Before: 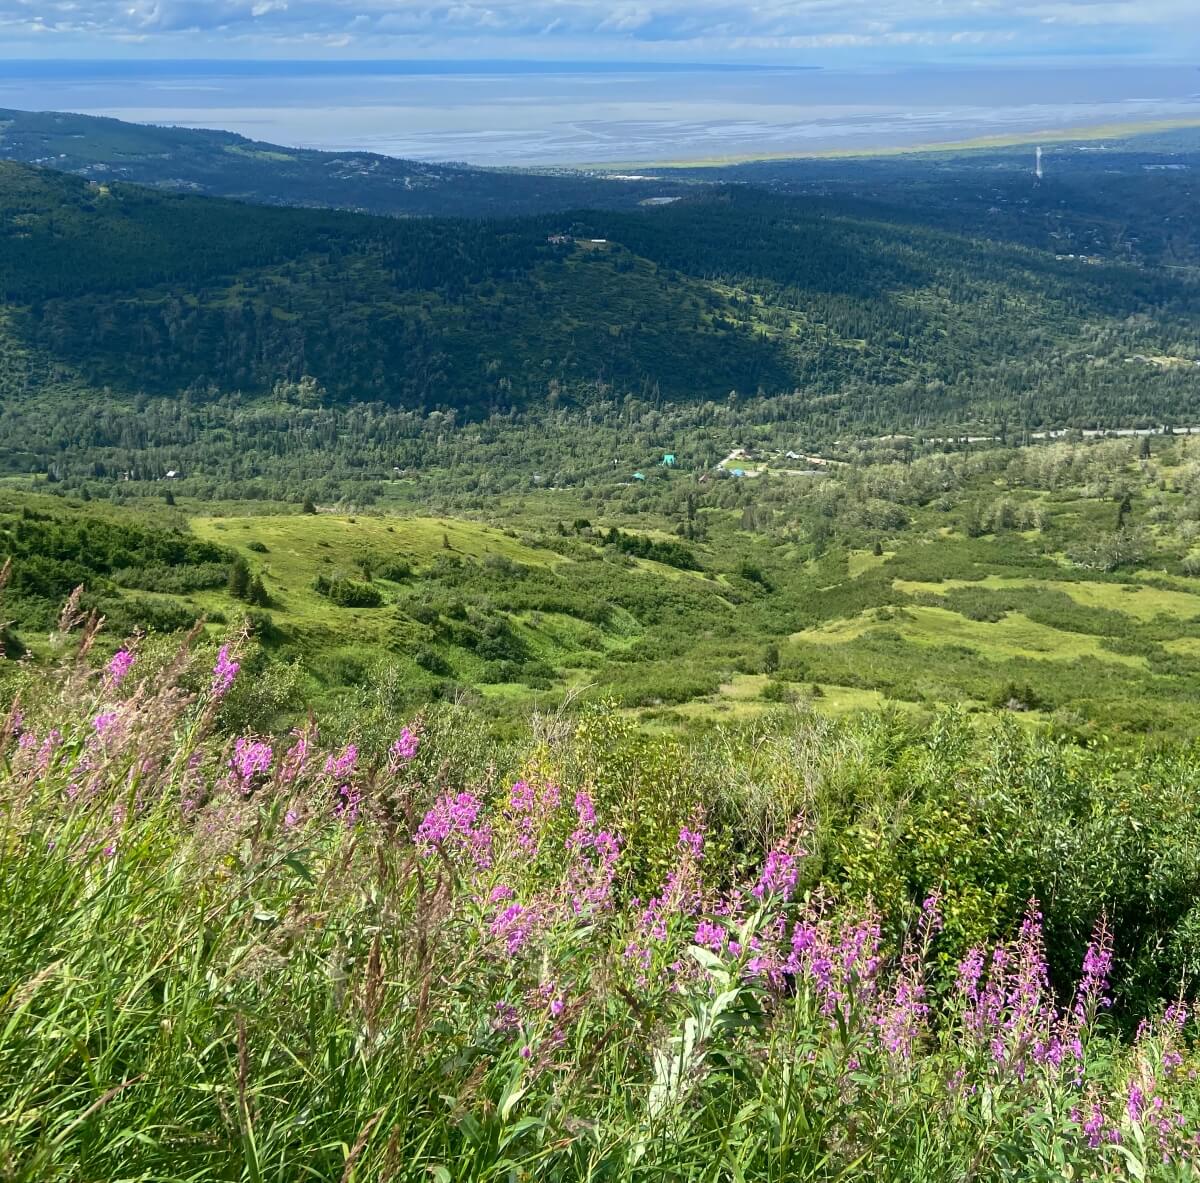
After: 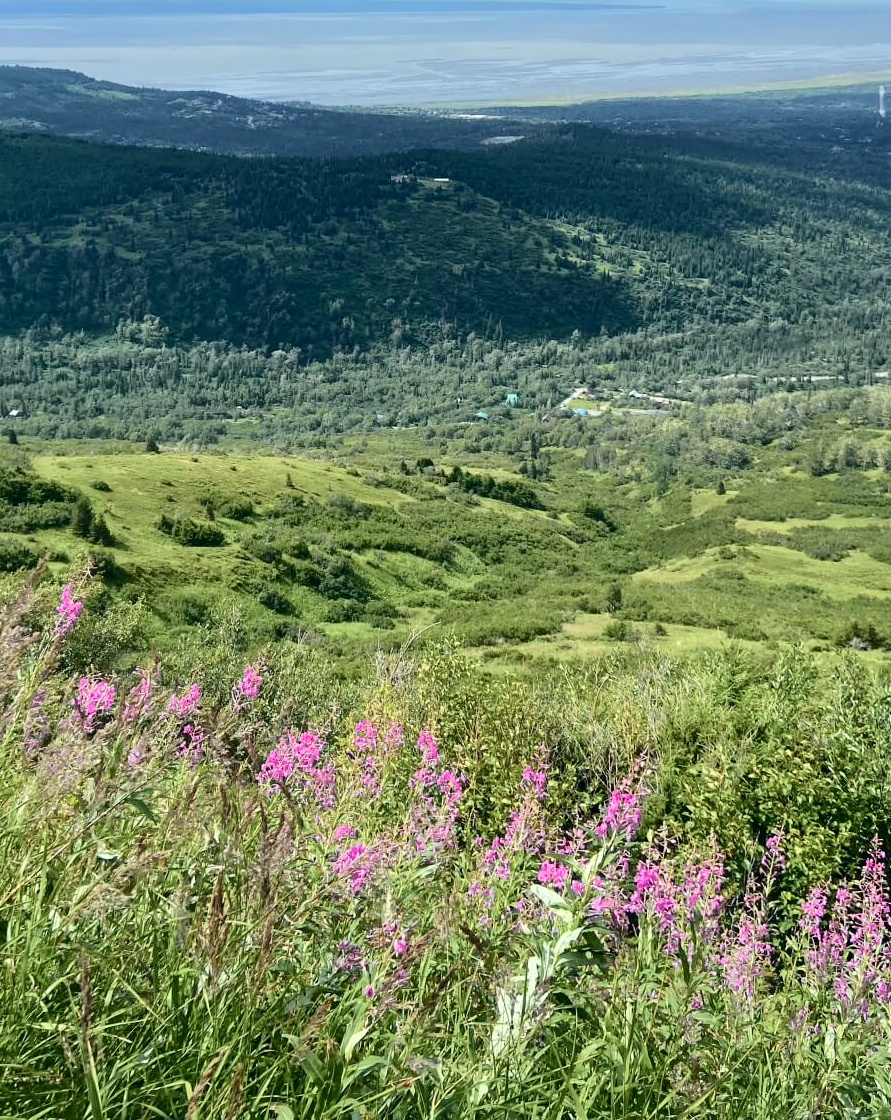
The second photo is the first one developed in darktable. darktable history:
tone curve: curves: ch0 [(0, 0) (0.081, 0.044) (0.185, 0.145) (0.283, 0.273) (0.405, 0.449) (0.495, 0.554) (0.686, 0.743) (0.826, 0.853) (0.978, 0.988)]; ch1 [(0, 0) (0.147, 0.166) (0.321, 0.362) (0.371, 0.402) (0.423, 0.426) (0.479, 0.472) (0.505, 0.497) (0.521, 0.506) (0.551, 0.546) (0.586, 0.571) (0.625, 0.638) (0.68, 0.715) (1, 1)]; ch2 [(0, 0) (0.346, 0.378) (0.404, 0.427) (0.502, 0.498) (0.531, 0.517) (0.547, 0.526) (0.582, 0.571) (0.629, 0.626) (0.717, 0.678) (1, 1)], color space Lab, independent channels
shadows and highlights: low approximation 0.01, soften with gaussian
crop and rotate: left 13.145%, top 5.258%, right 12.56%
